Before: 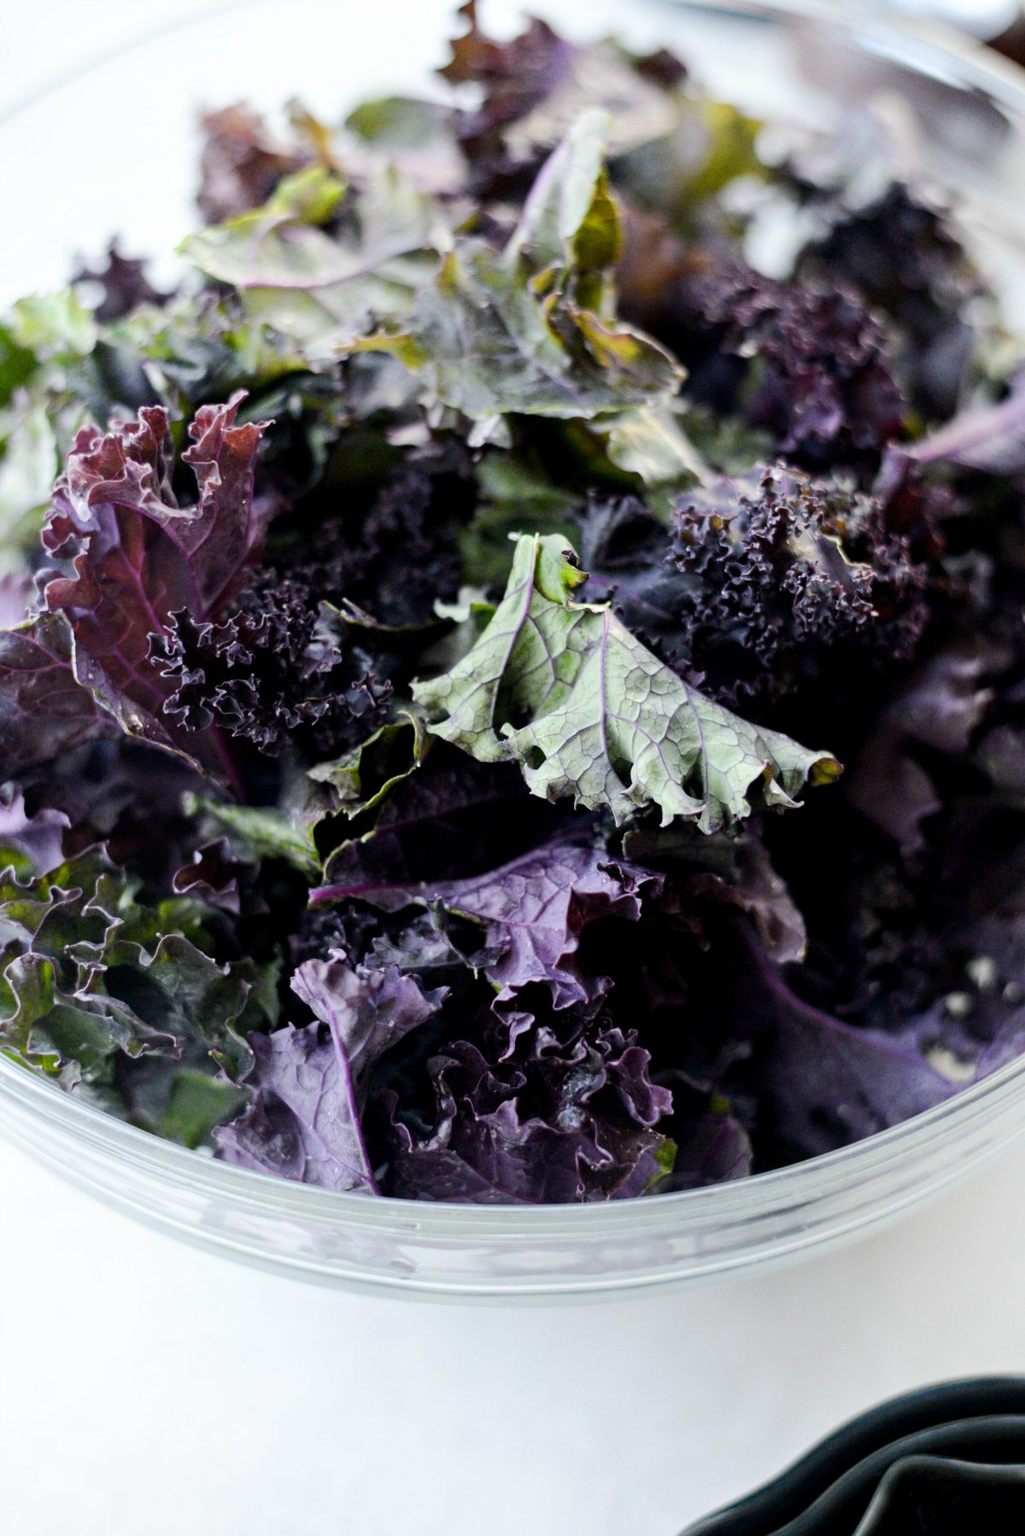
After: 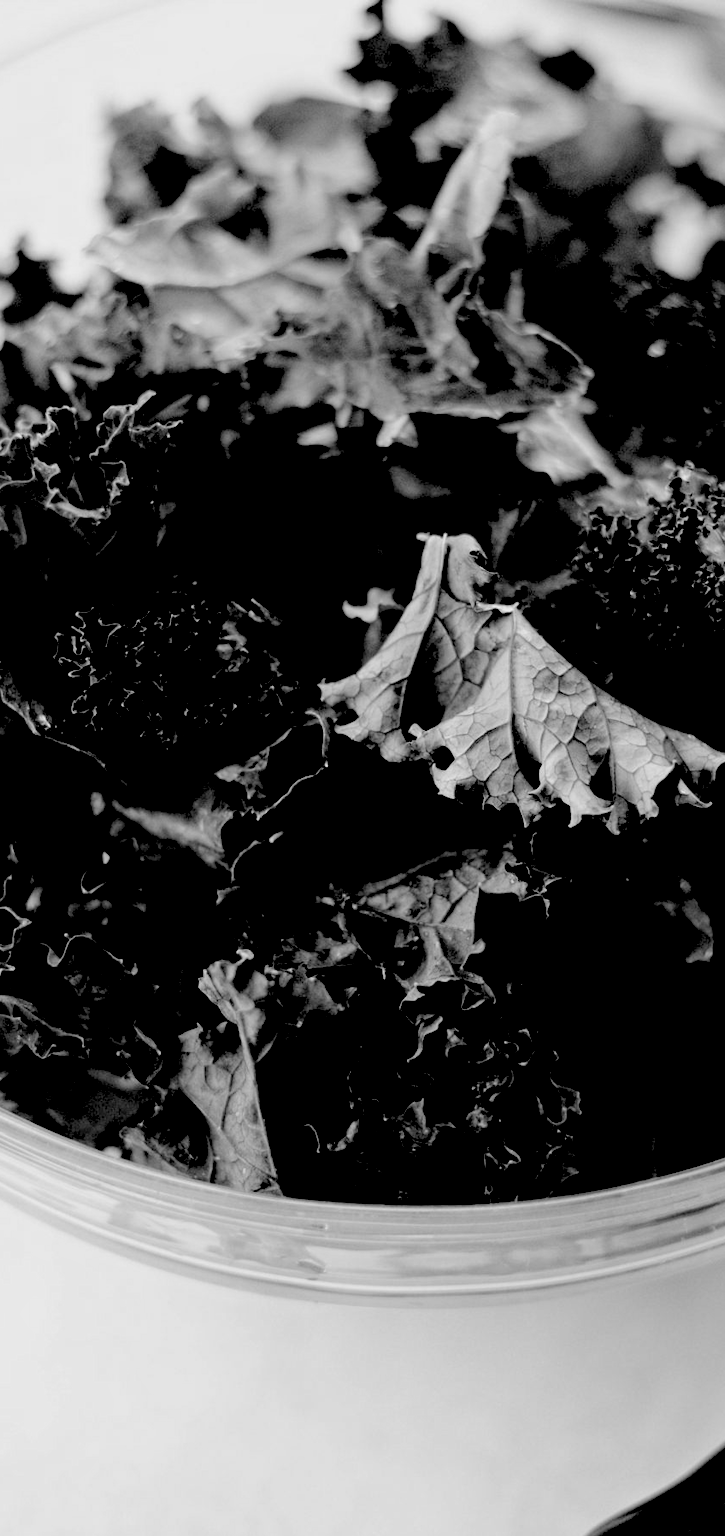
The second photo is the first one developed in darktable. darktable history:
crop and rotate: left 9.061%, right 20.142%
monochrome: a 14.95, b -89.96
exposure: black level correction 0.1, exposure -0.092 EV, compensate highlight preservation false
